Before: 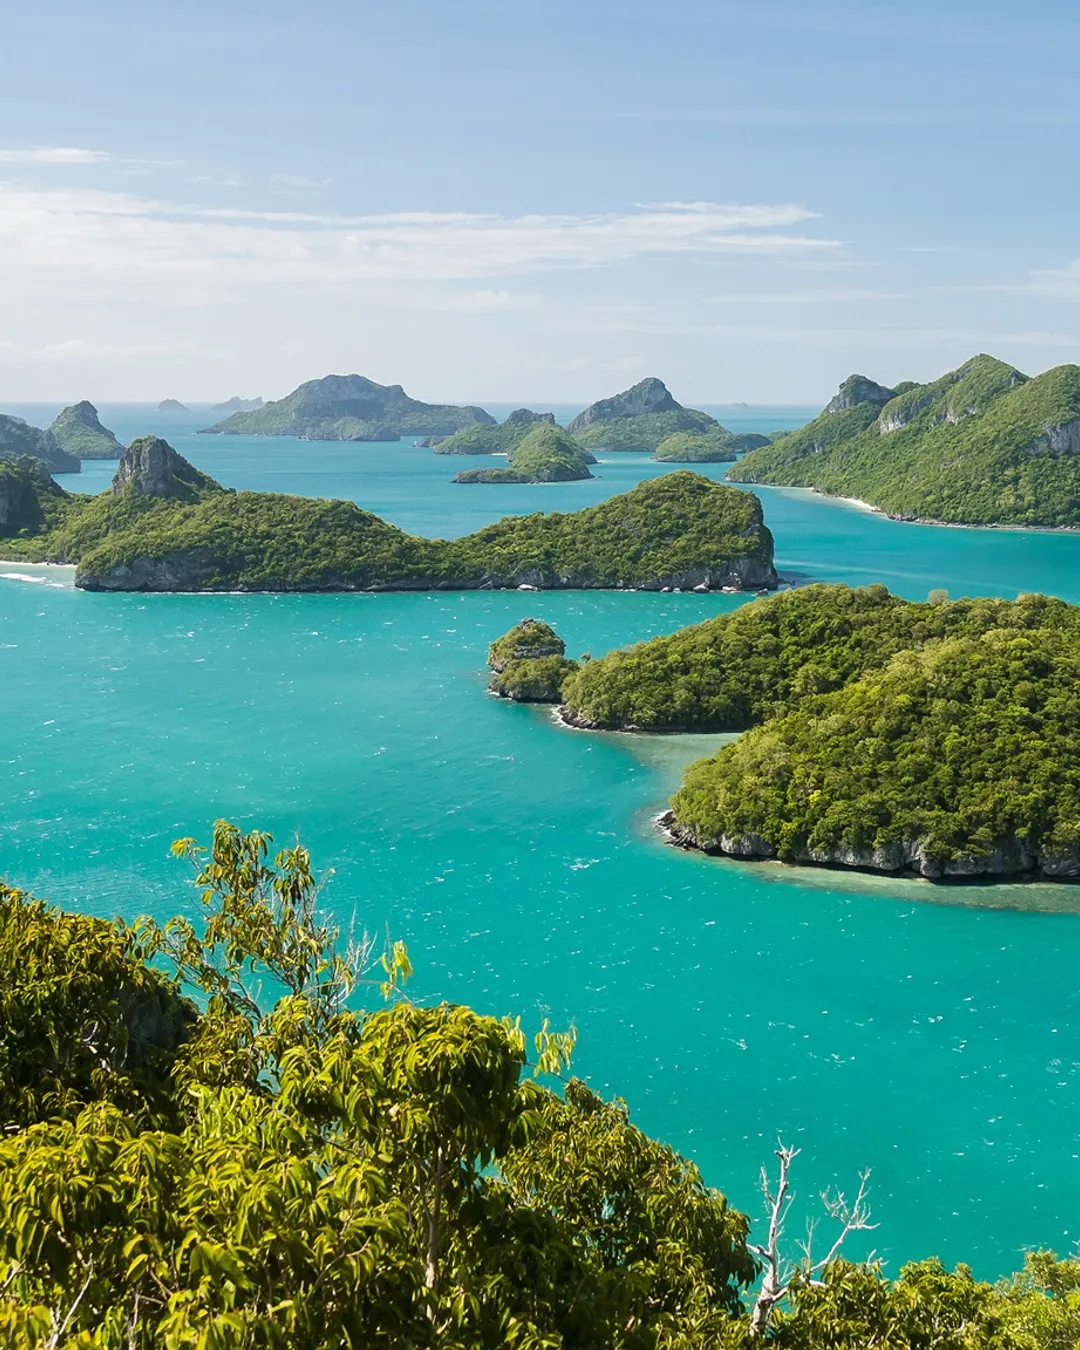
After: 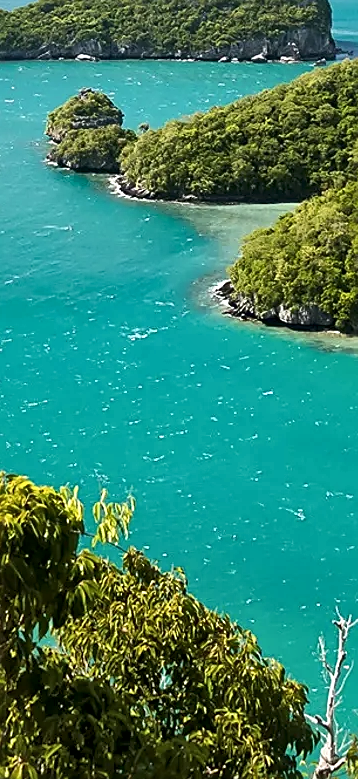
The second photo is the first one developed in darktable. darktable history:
sharpen: on, module defaults
crop: left 40.978%, top 39.319%, right 25.853%, bottom 2.954%
local contrast: mode bilateral grid, contrast 20, coarseness 51, detail 179%, midtone range 0.2
